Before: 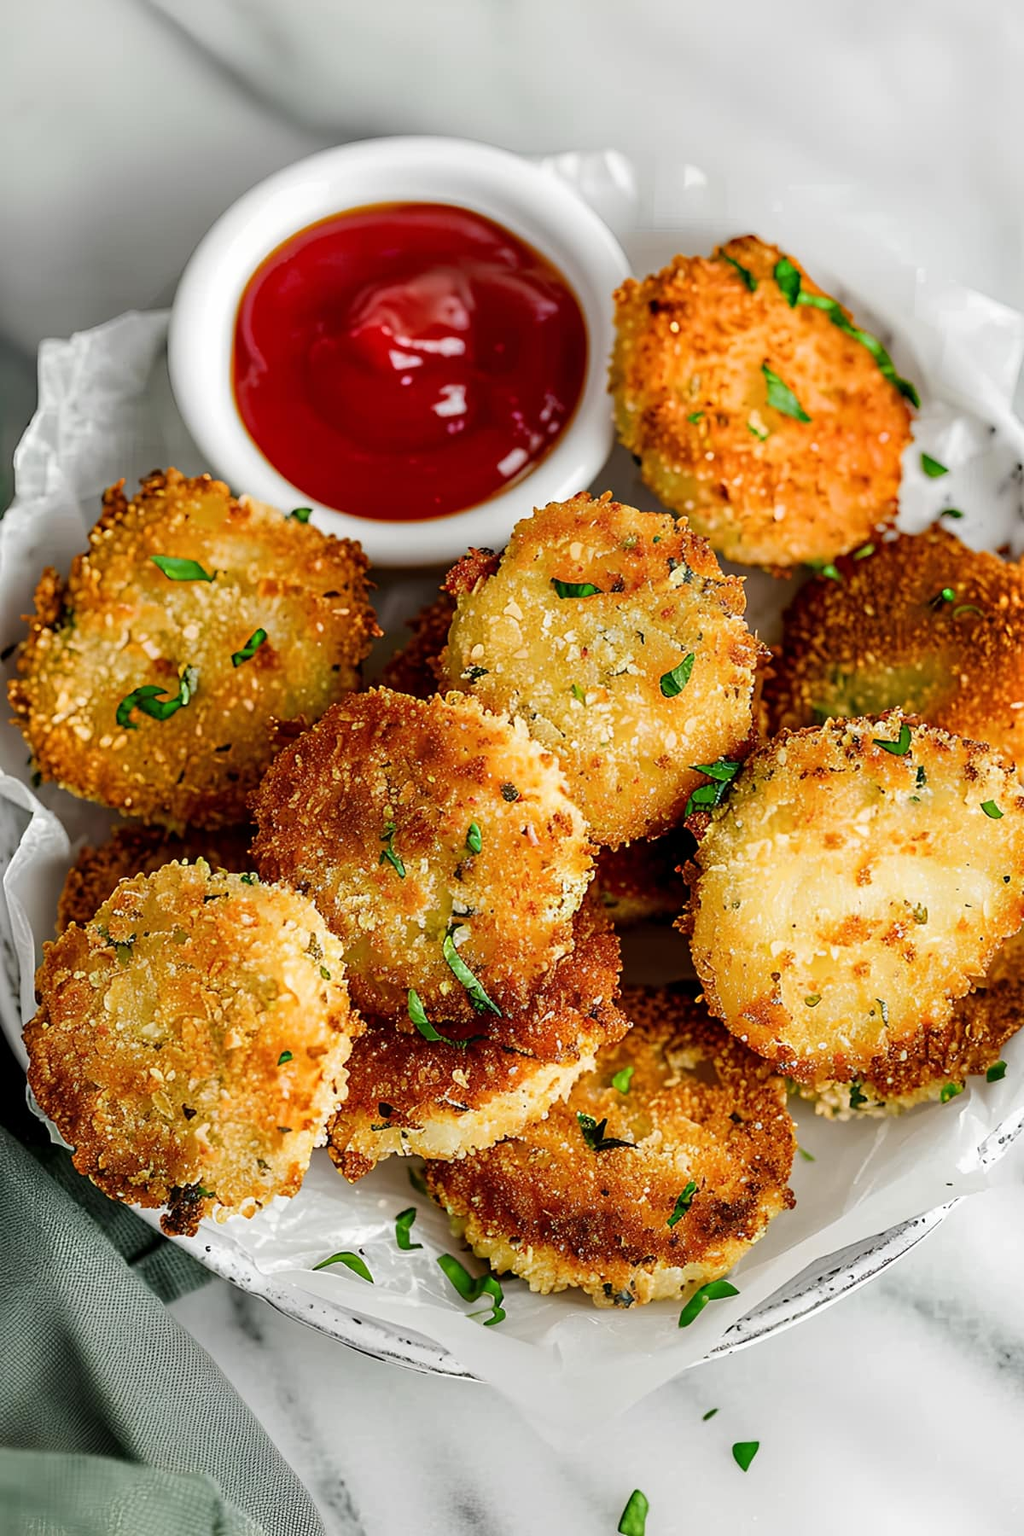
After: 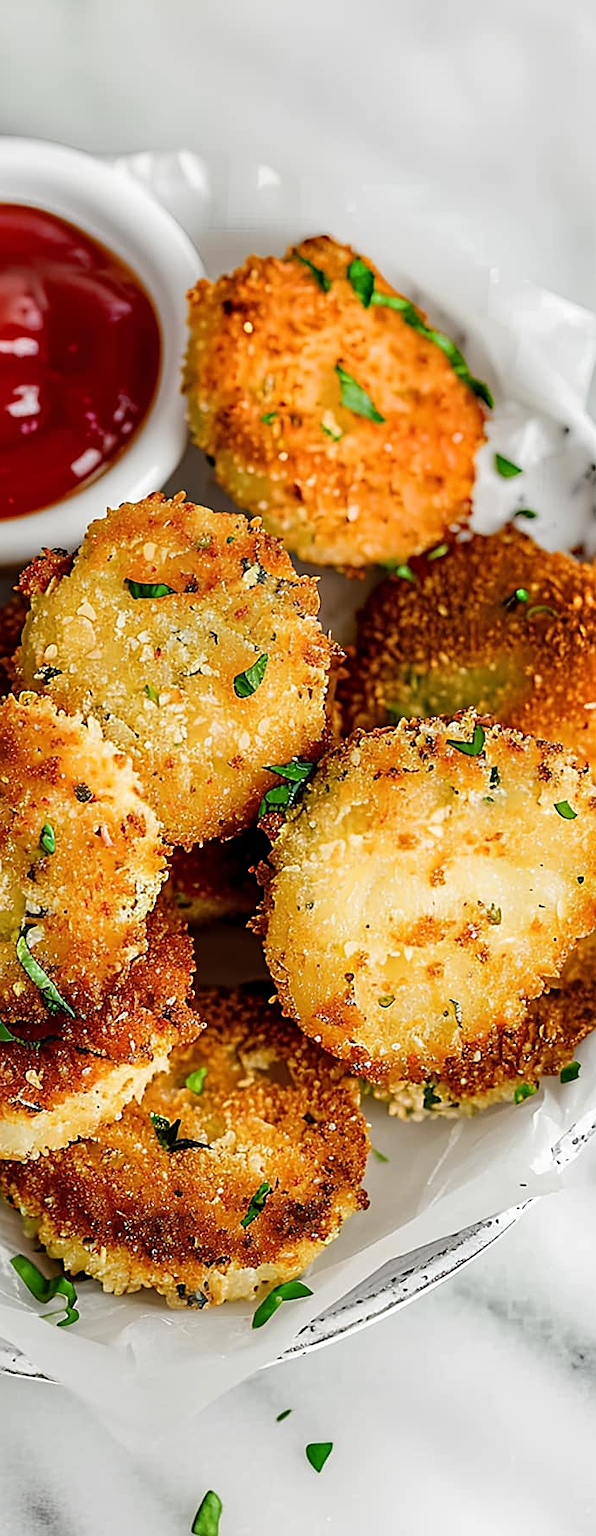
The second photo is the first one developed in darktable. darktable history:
sharpen: on, module defaults
crop: left 41.733%
